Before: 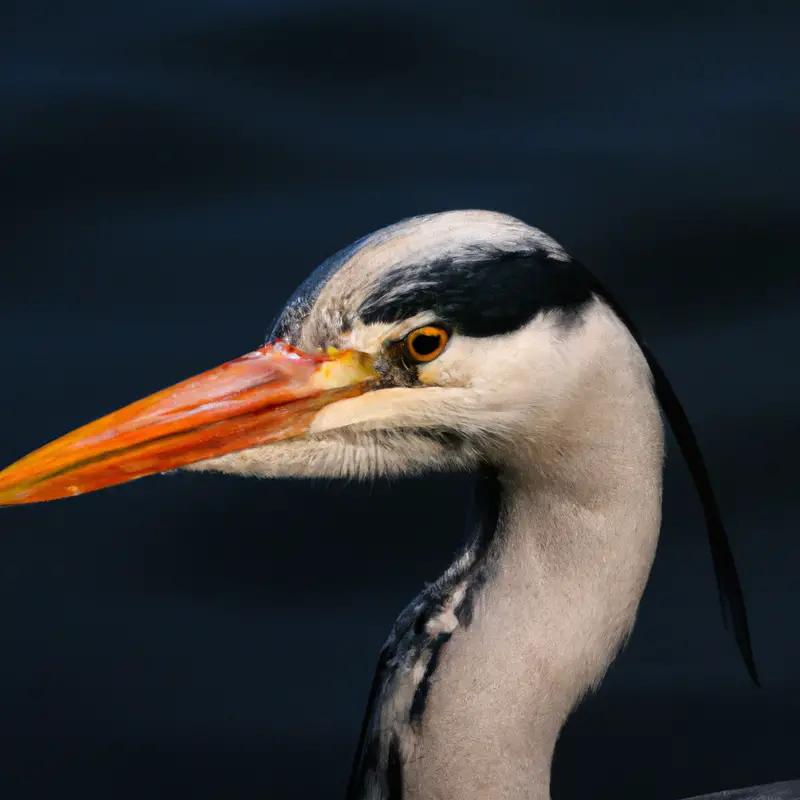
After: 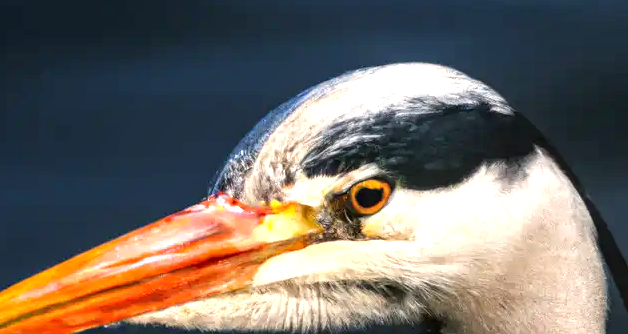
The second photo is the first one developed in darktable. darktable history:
local contrast: on, module defaults
tone equalizer: on, module defaults
crop: left 7.221%, top 18.492%, right 14.254%, bottom 39.678%
exposure: black level correction 0.001, exposure 1.129 EV, compensate exposure bias true, compensate highlight preservation false
